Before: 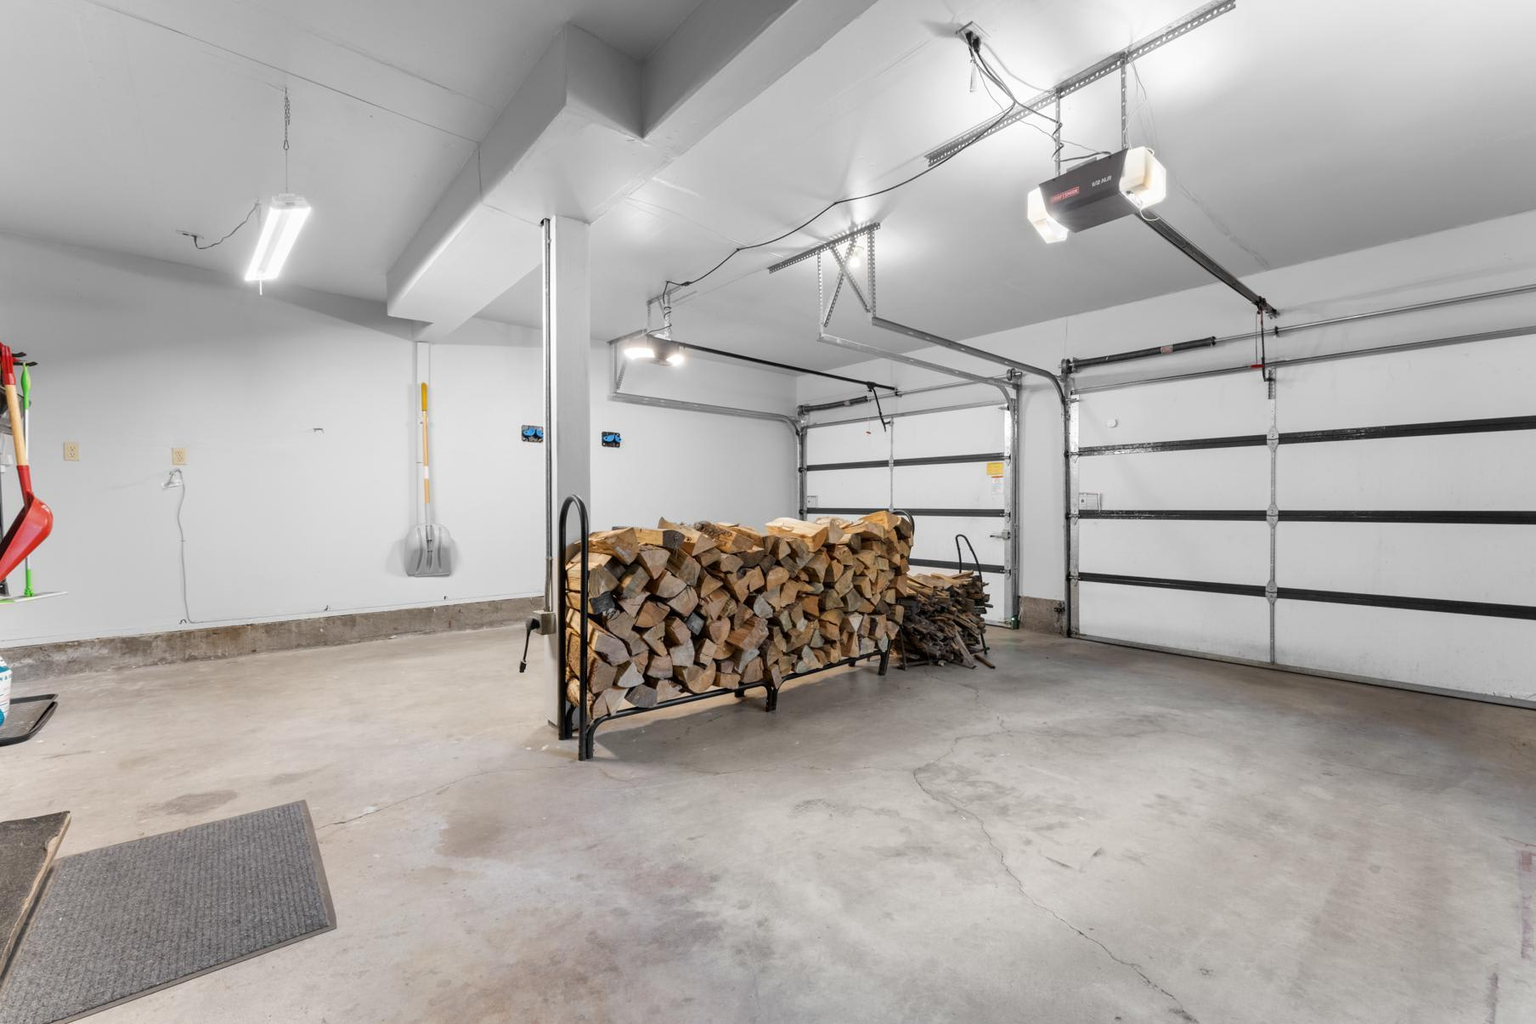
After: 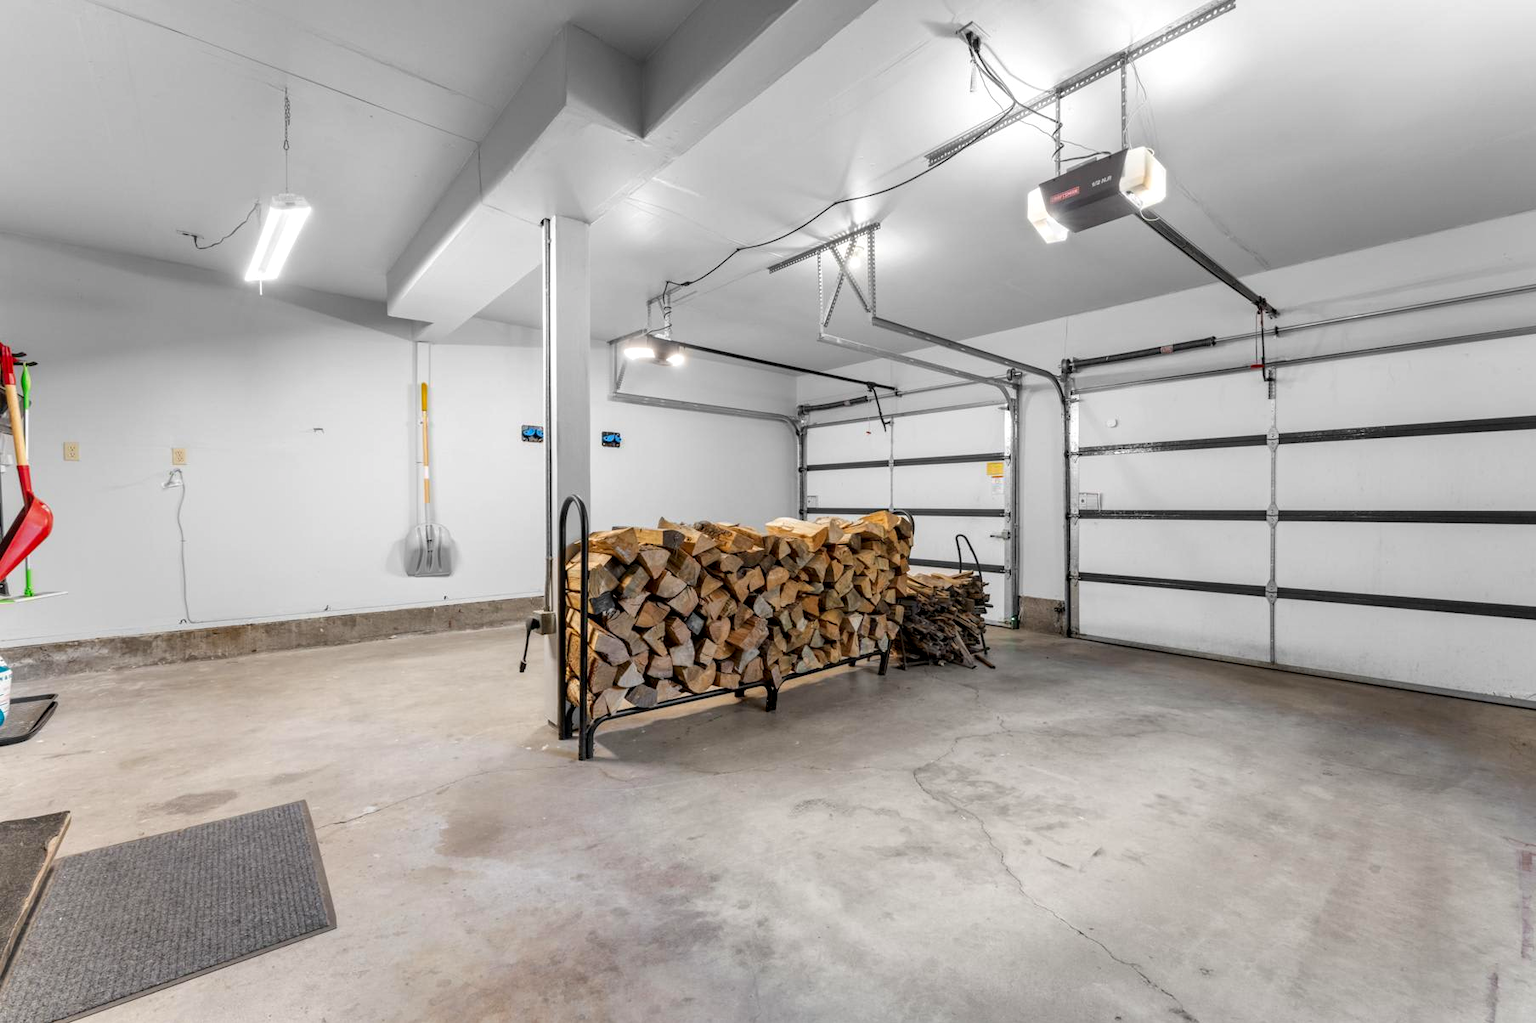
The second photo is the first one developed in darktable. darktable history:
sharpen: radius 5.325, amount 0.312, threshold 26.433
contrast brightness saturation: saturation 0.18
local contrast: on, module defaults
